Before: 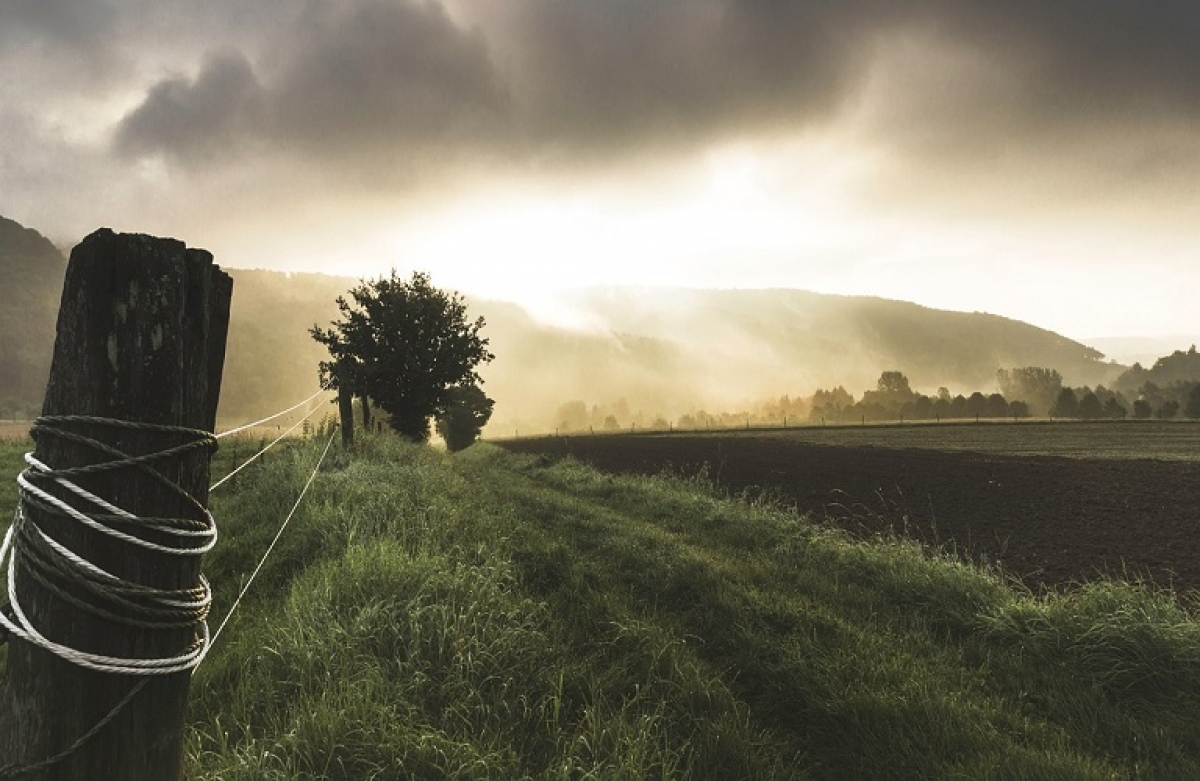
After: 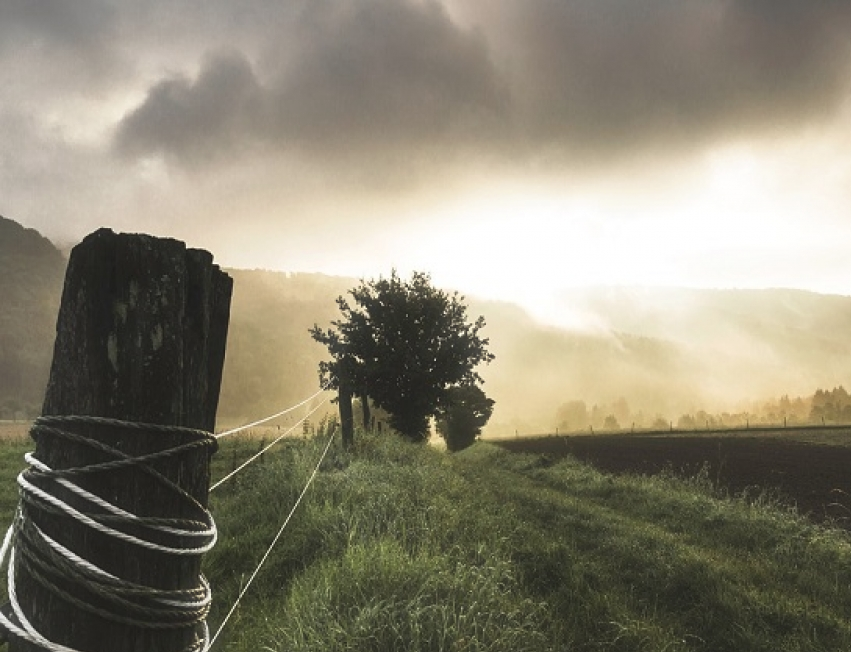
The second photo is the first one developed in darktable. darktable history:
haze removal: strength -0.091, compatibility mode true, adaptive false
crop: right 29.002%, bottom 16.512%
